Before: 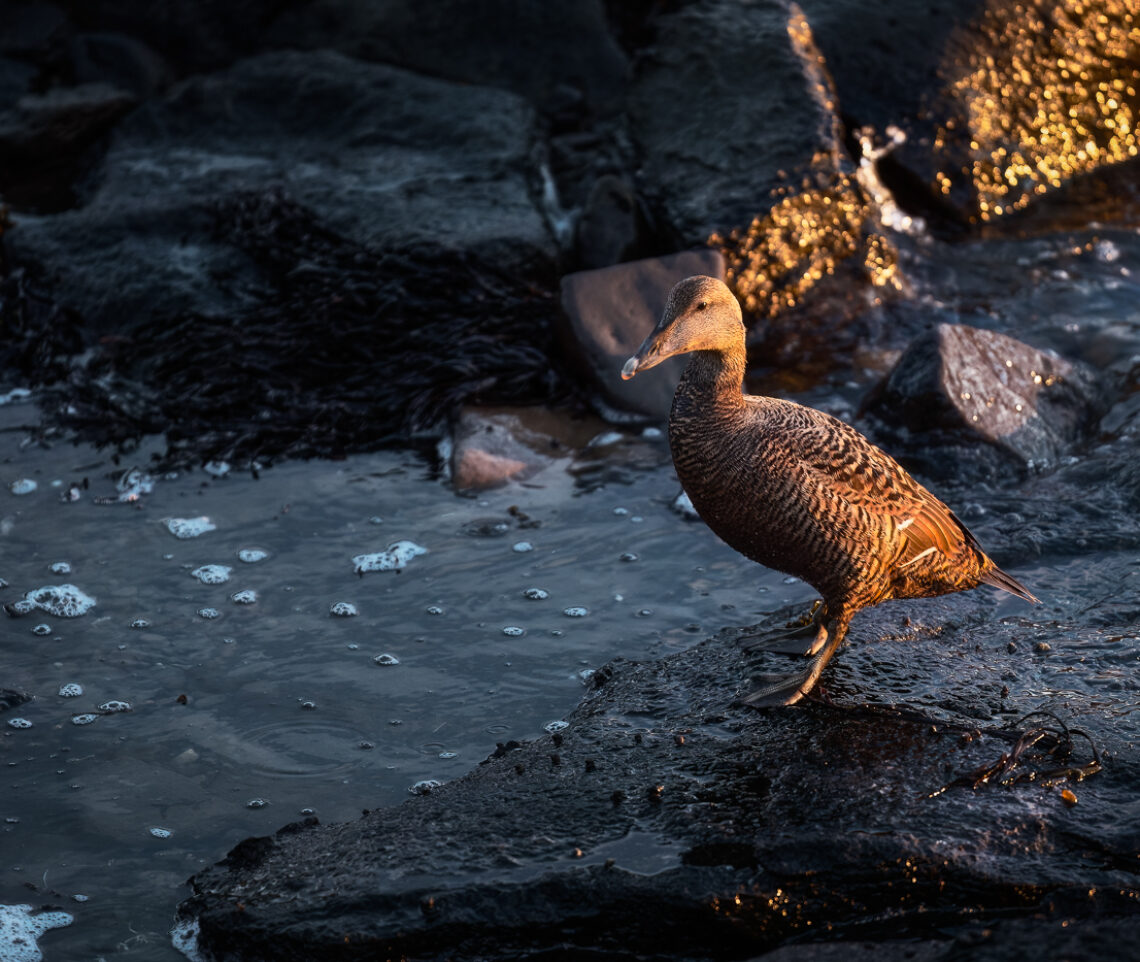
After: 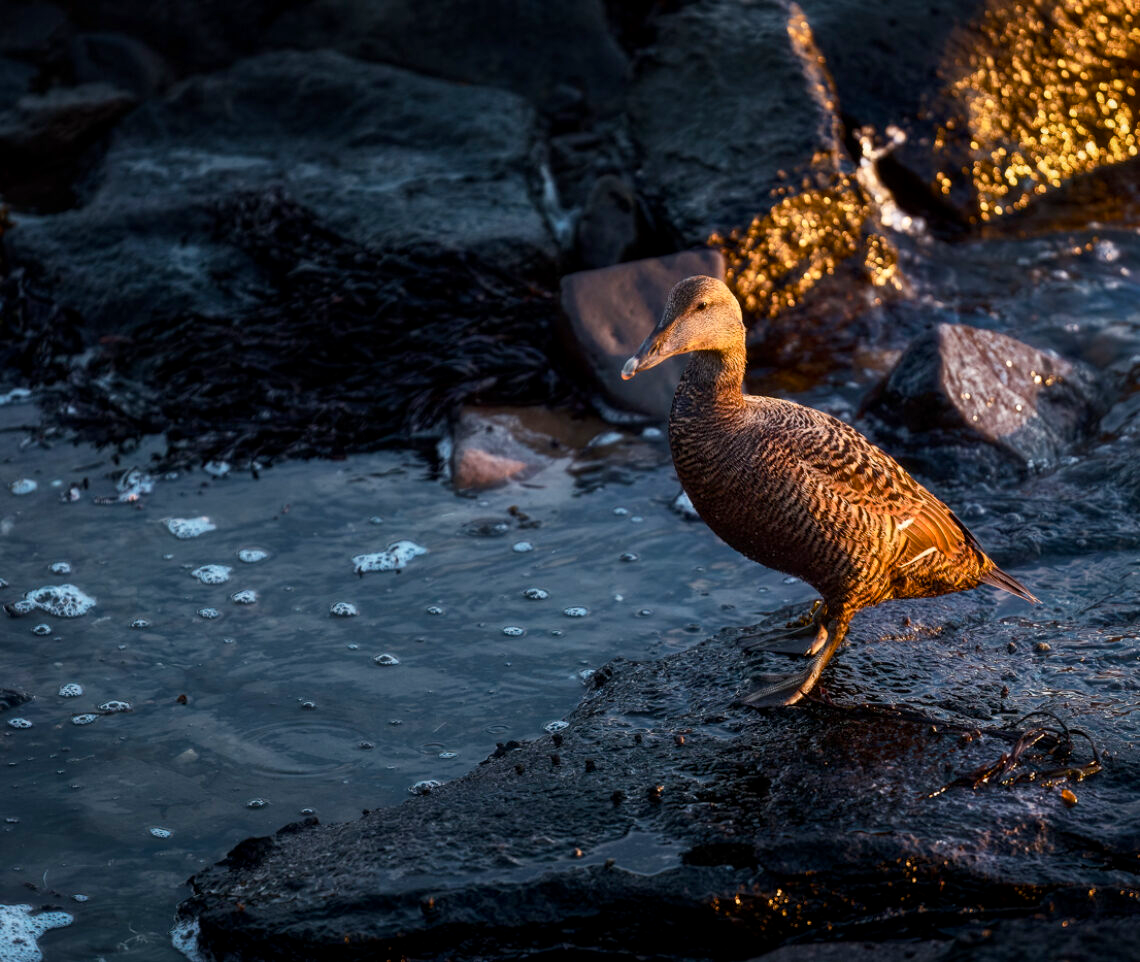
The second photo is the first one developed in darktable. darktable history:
color balance rgb: perceptual saturation grading › global saturation 20%, perceptual saturation grading › highlights -25.822%, perceptual saturation grading › shadows 24.142%, global vibrance 20%
local contrast: highlights 102%, shadows 100%, detail 119%, midtone range 0.2
